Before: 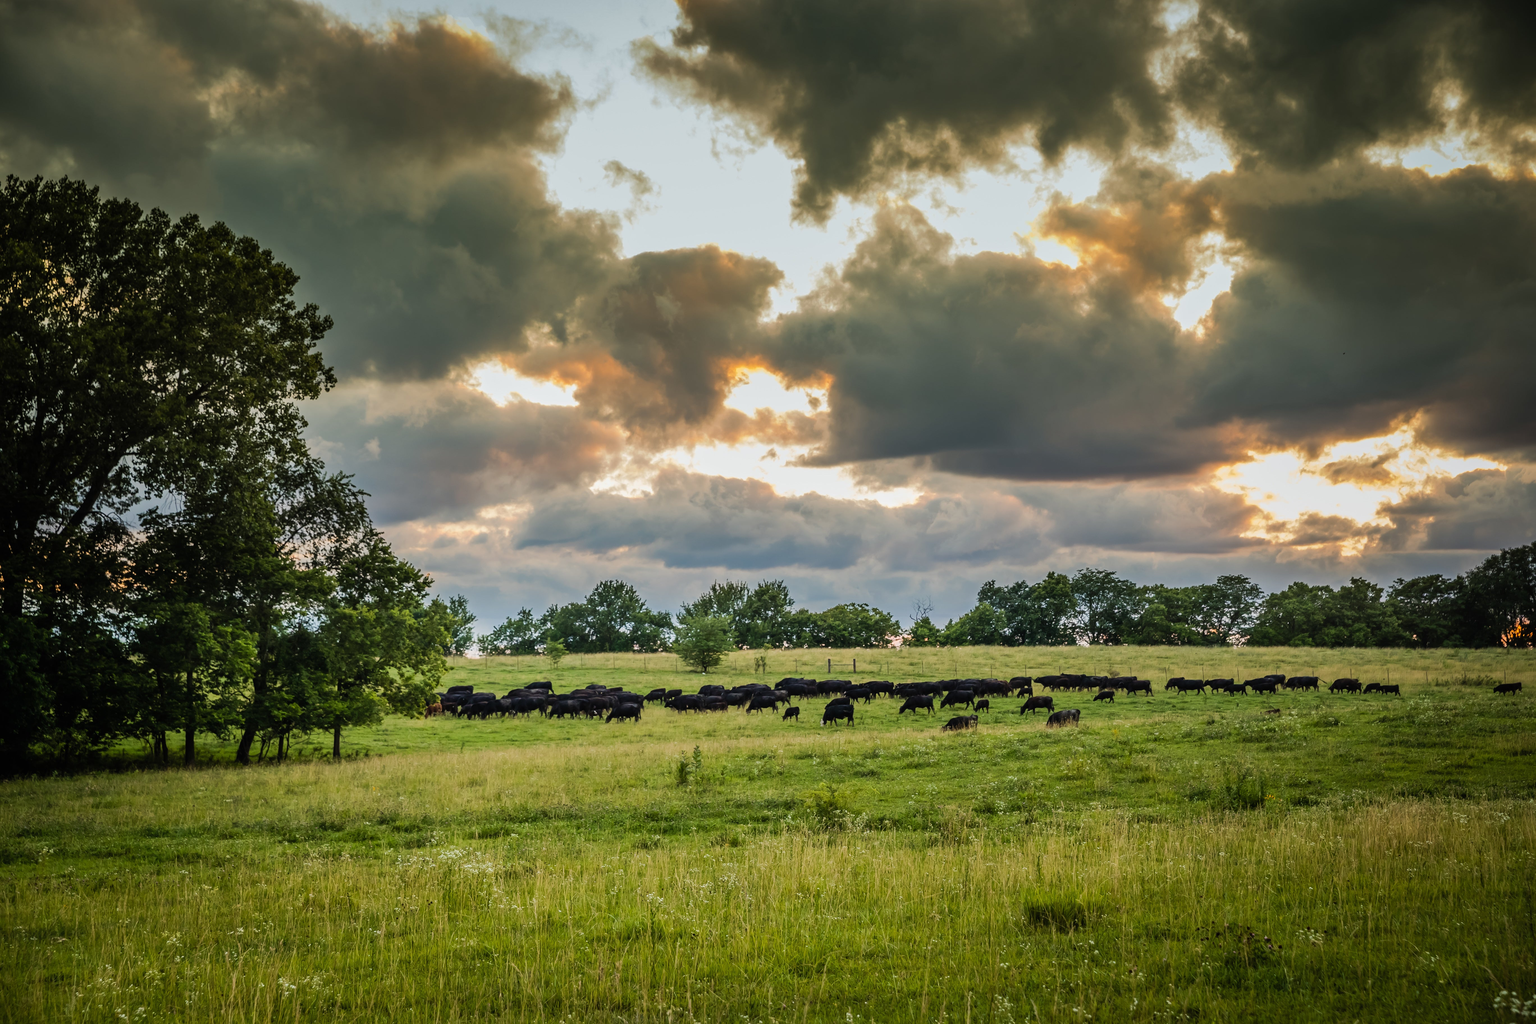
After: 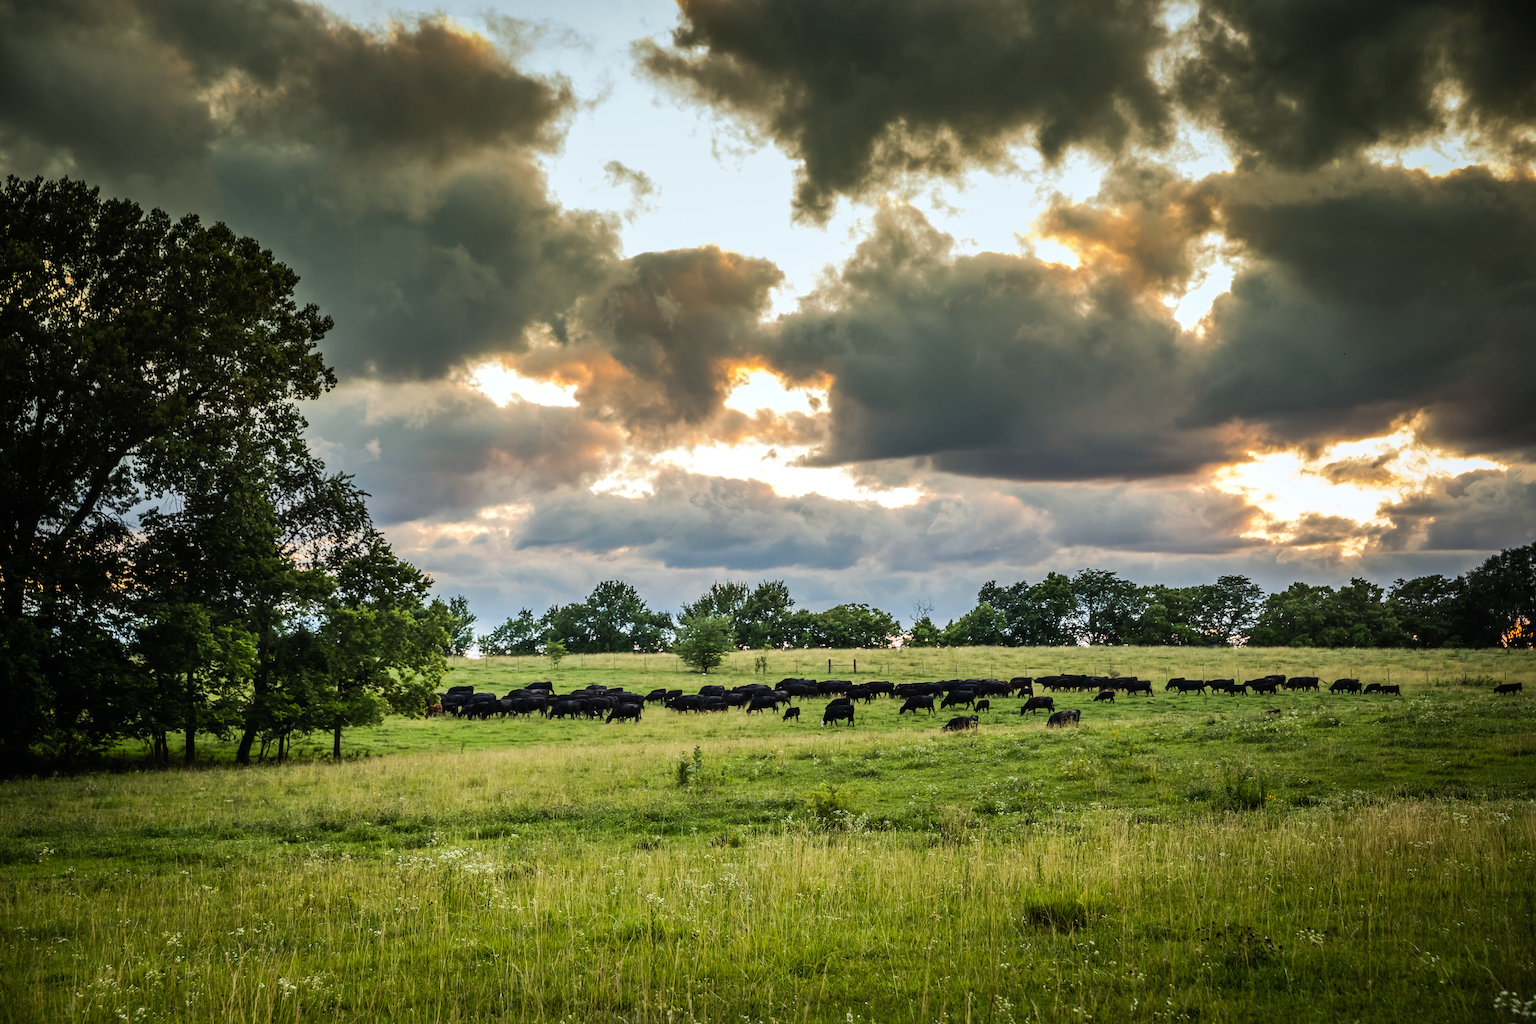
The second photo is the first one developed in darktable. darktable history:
tone equalizer: -8 EV -0.417 EV, -7 EV -0.389 EV, -6 EV -0.333 EV, -5 EV -0.222 EV, -3 EV 0.222 EV, -2 EV 0.333 EV, -1 EV 0.389 EV, +0 EV 0.417 EV, edges refinement/feathering 500, mask exposure compensation -1.57 EV, preserve details no
white balance: red 0.982, blue 1.018
